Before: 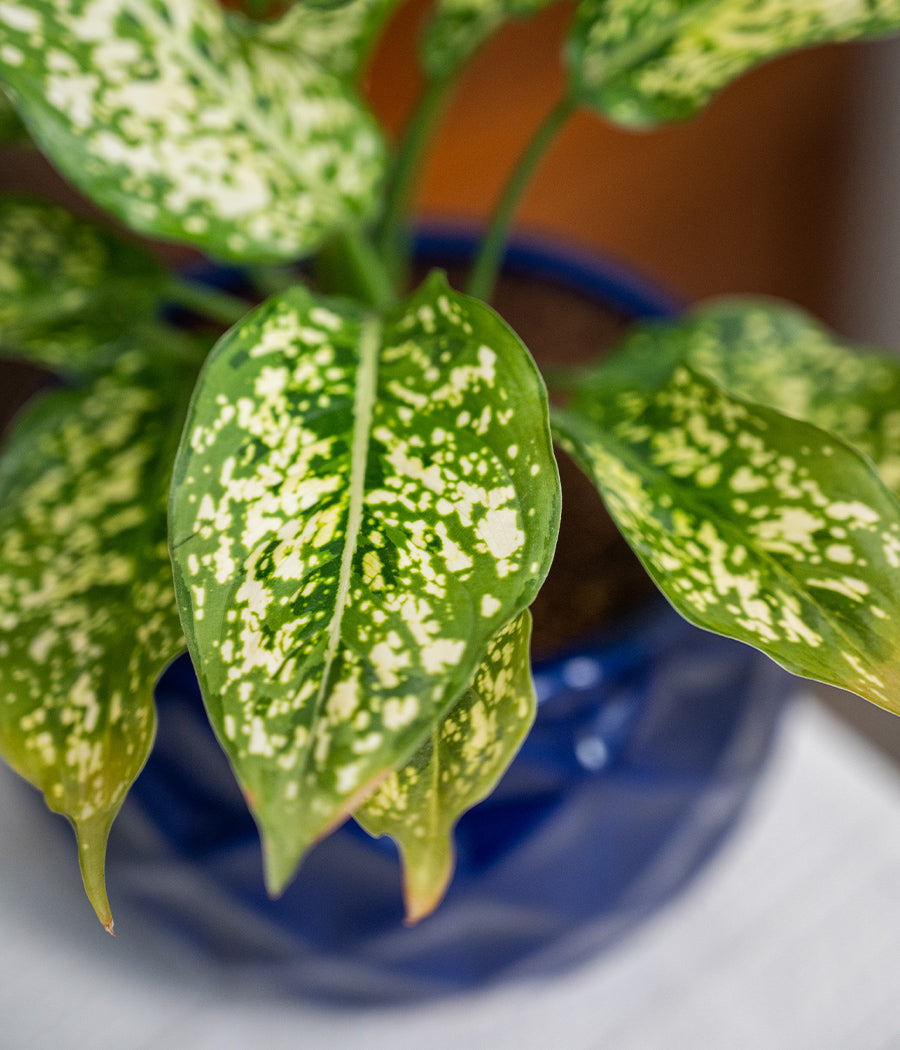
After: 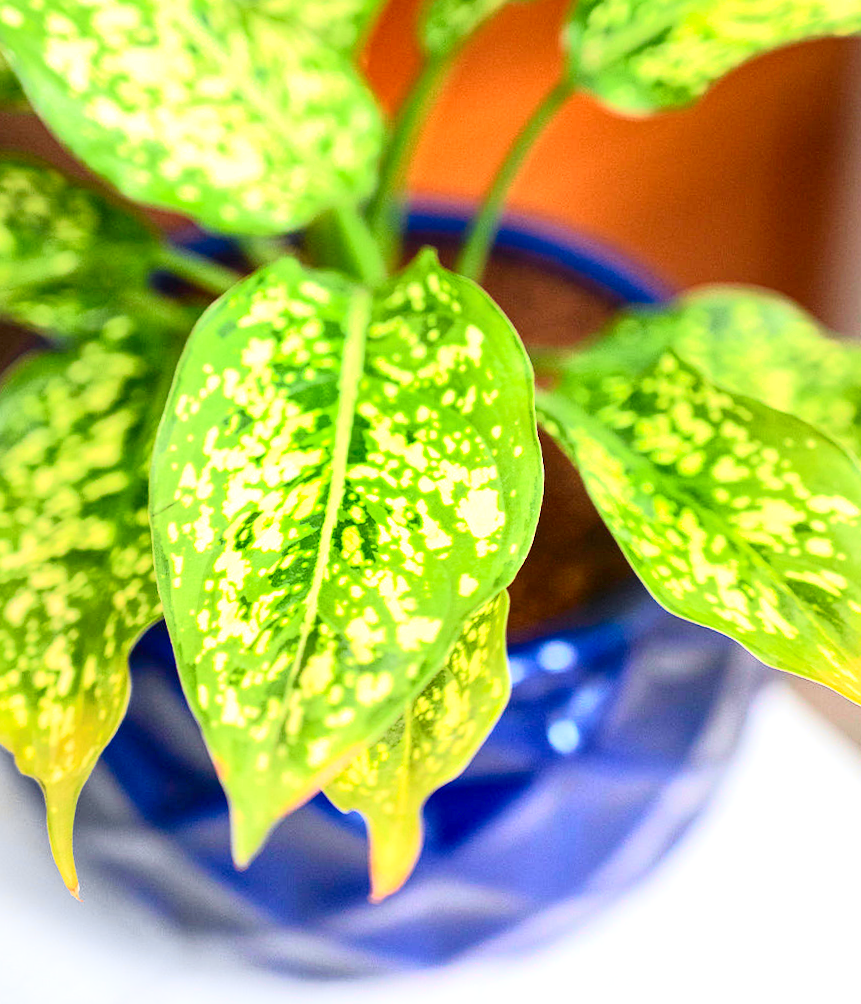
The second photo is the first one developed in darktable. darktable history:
exposure: black level correction 0, exposure 1.099 EV, compensate highlight preservation false
crop and rotate: angle -2.25°
tone curve: curves: ch0 [(0, 0.006) (0.037, 0.022) (0.123, 0.105) (0.19, 0.173) (0.277, 0.279) (0.474, 0.517) (0.597, 0.662) (0.687, 0.774) (0.855, 0.891) (1, 0.982)]; ch1 [(0, 0) (0.243, 0.245) (0.422, 0.415) (0.493, 0.498) (0.508, 0.503) (0.531, 0.55) (0.551, 0.582) (0.626, 0.672) (0.694, 0.732) (1, 1)]; ch2 [(0, 0) (0.249, 0.216) (0.356, 0.329) (0.424, 0.442) (0.476, 0.477) (0.498, 0.503) (0.517, 0.524) (0.532, 0.547) (0.562, 0.592) (0.614, 0.657) (0.706, 0.748) (0.808, 0.809) (0.991, 0.968)], color space Lab, independent channels, preserve colors none
contrast brightness saturation: contrast 0.204, brightness 0.163, saturation 0.227
